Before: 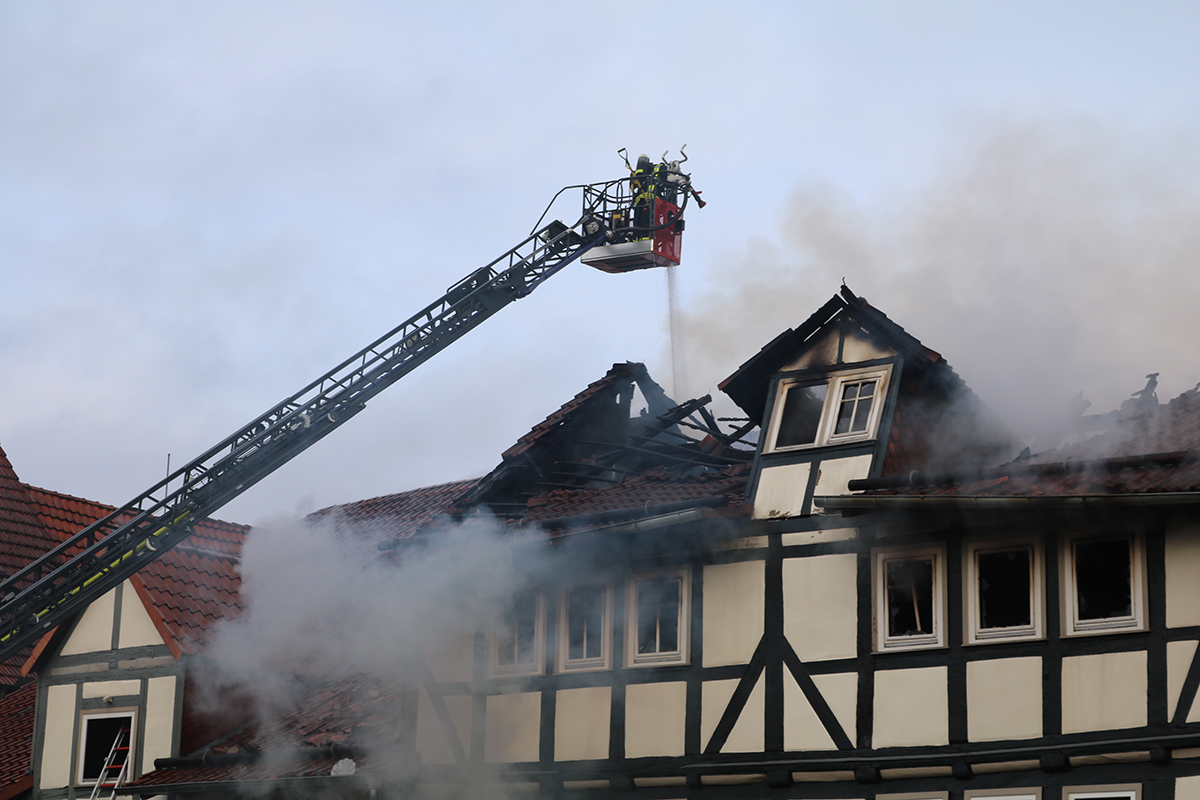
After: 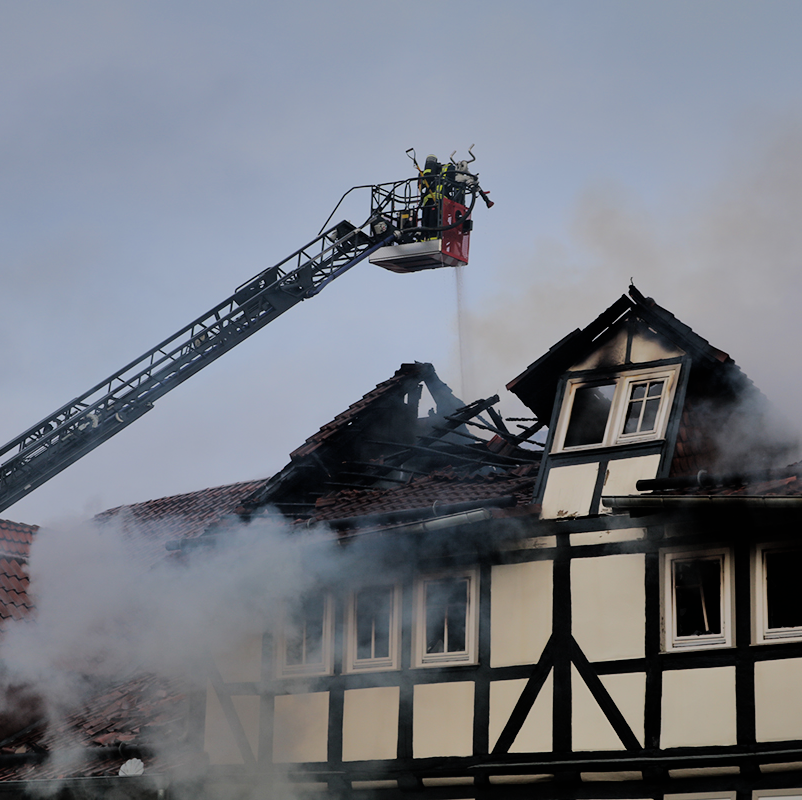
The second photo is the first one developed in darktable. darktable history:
shadows and highlights: radius 100.41, shadows 50.55, highlights -64.36, highlights color adjustment 49.82%, soften with gaussian
filmic rgb: black relative exposure -6.15 EV, white relative exposure 6.96 EV, hardness 2.23, color science v6 (2022)
crop and rotate: left 17.732%, right 15.423%
